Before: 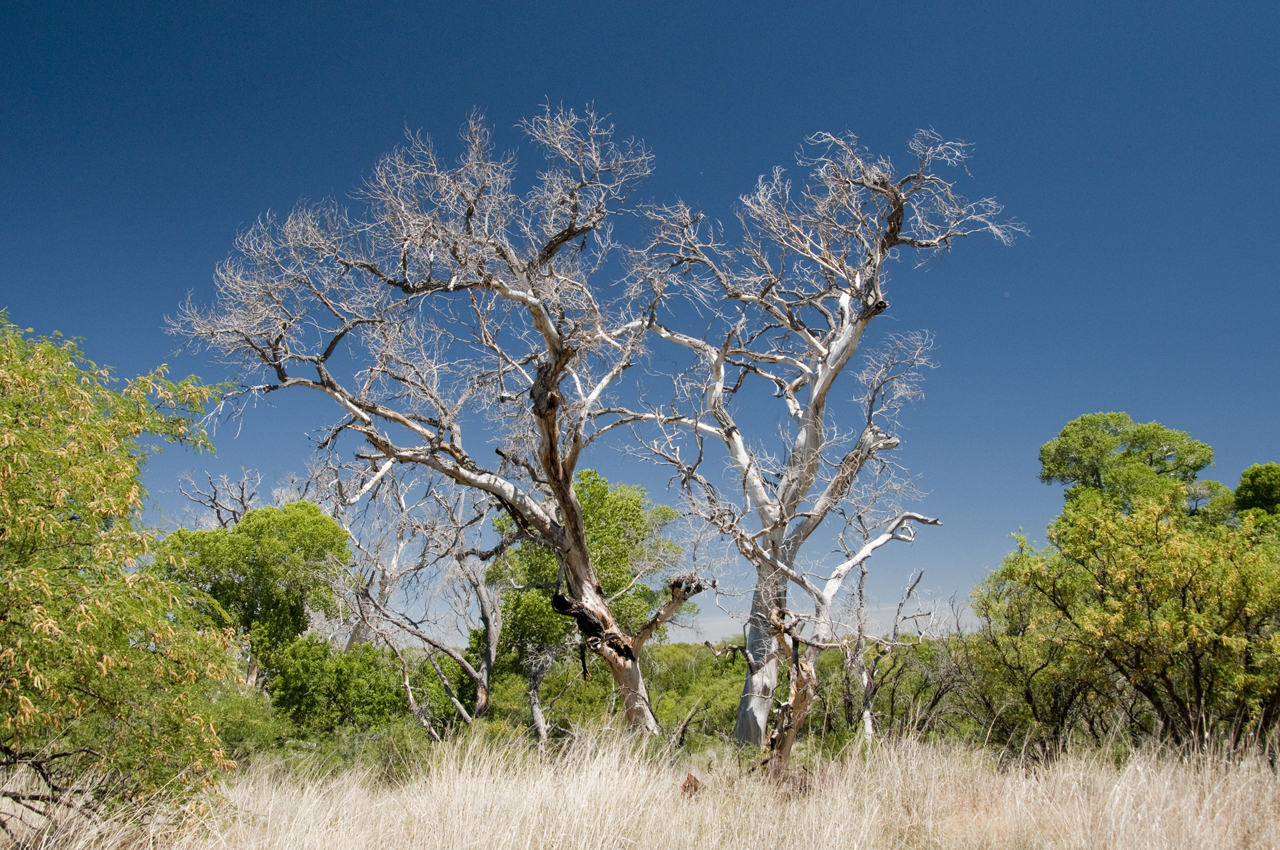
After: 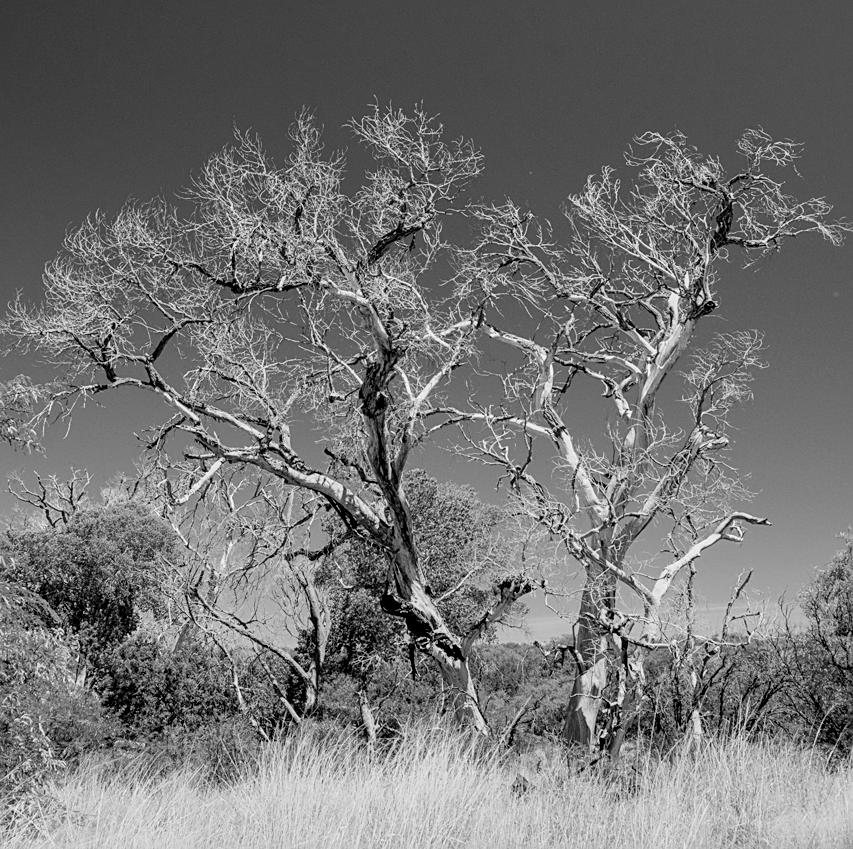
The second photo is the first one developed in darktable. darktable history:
filmic rgb: middle gray luminance 18.22%, black relative exposure -11.26 EV, white relative exposure 3.72 EV, target black luminance 0%, hardness 5.86, latitude 57.68%, contrast 0.964, shadows ↔ highlights balance 49.34%
crop and rotate: left 13.43%, right 19.874%
local contrast: on, module defaults
sharpen: on, module defaults
color zones: curves: ch0 [(0.004, 0.588) (0.116, 0.636) (0.259, 0.476) (0.423, 0.464) (0.75, 0.5)]; ch1 [(0, 0) (0.143, 0) (0.286, 0) (0.429, 0) (0.571, 0) (0.714, 0) (0.857, 0)]
